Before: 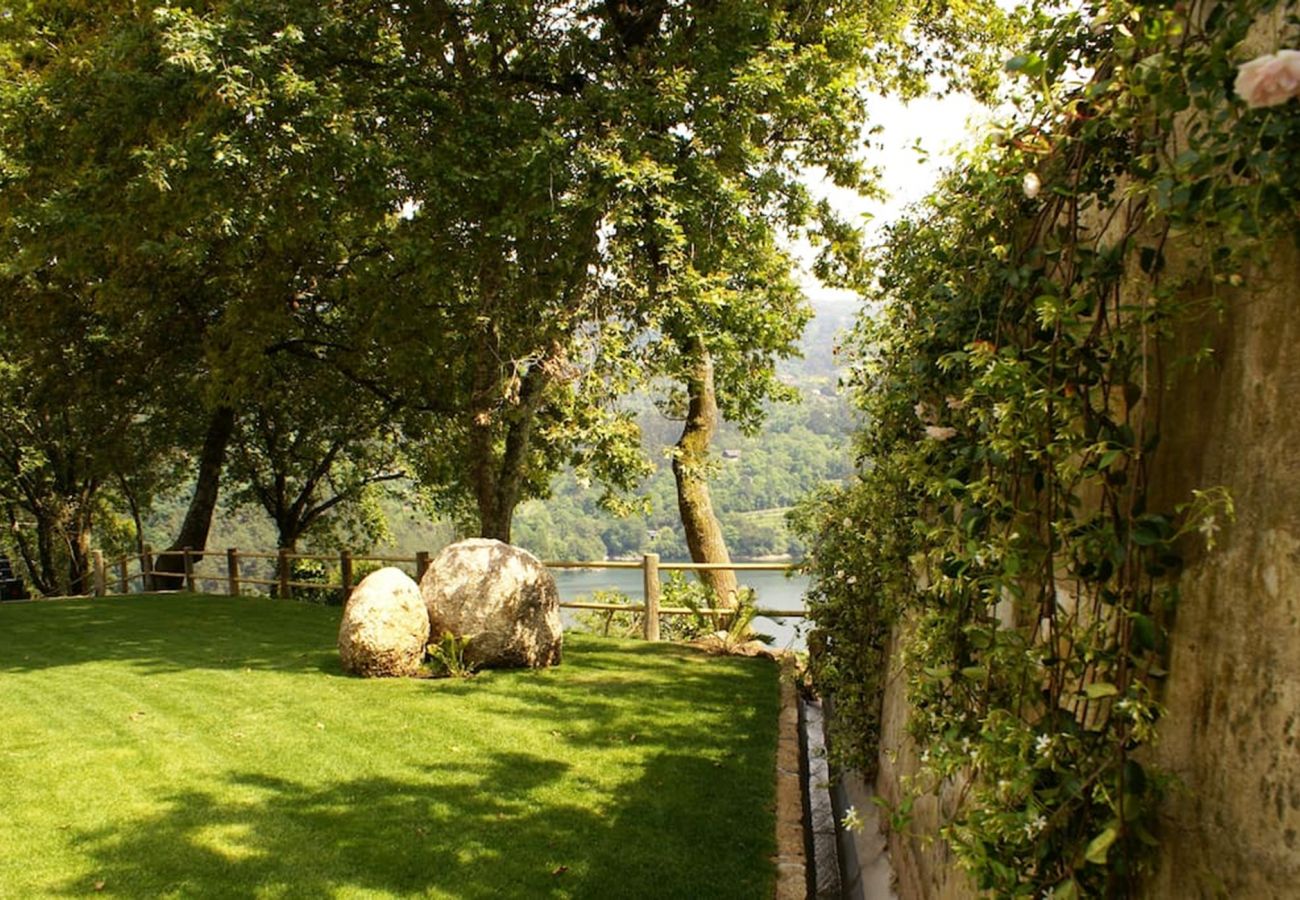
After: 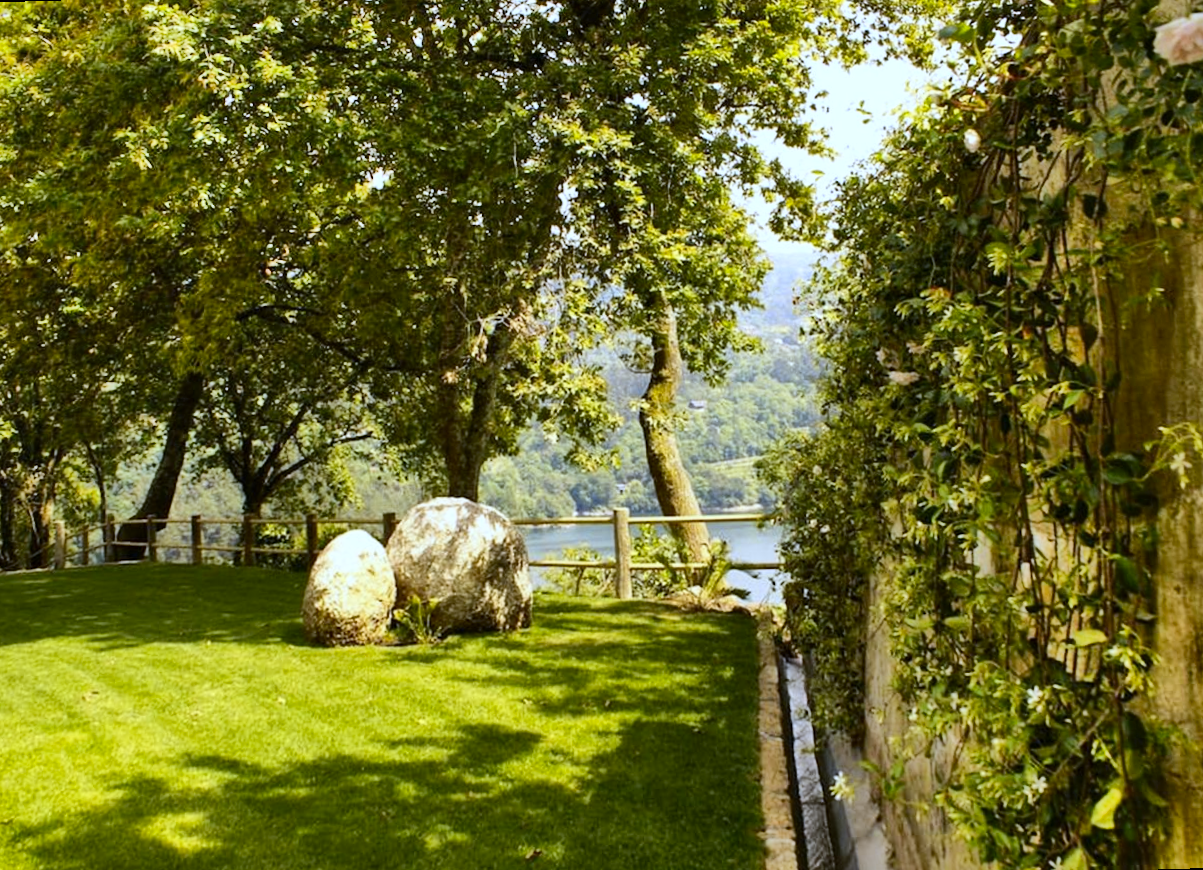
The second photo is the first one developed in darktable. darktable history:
rgb levels: preserve colors max RGB
white balance: red 0.926, green 1.003, blue 1.133
shadows and highlights: shadows 75, highlights -60.85, soften with gaussian
contrast brightness saturation: contrast 0.14
color contrast: green-magenta contrast 0.85, blue-yellow contrast 1.25, unbound 0
rotate and perspective: rotation -1.68°, lens shift (vertical) -0.146, crop left 0.049, crop right 0.912, crop top 0.032, crop bottom 0.96
